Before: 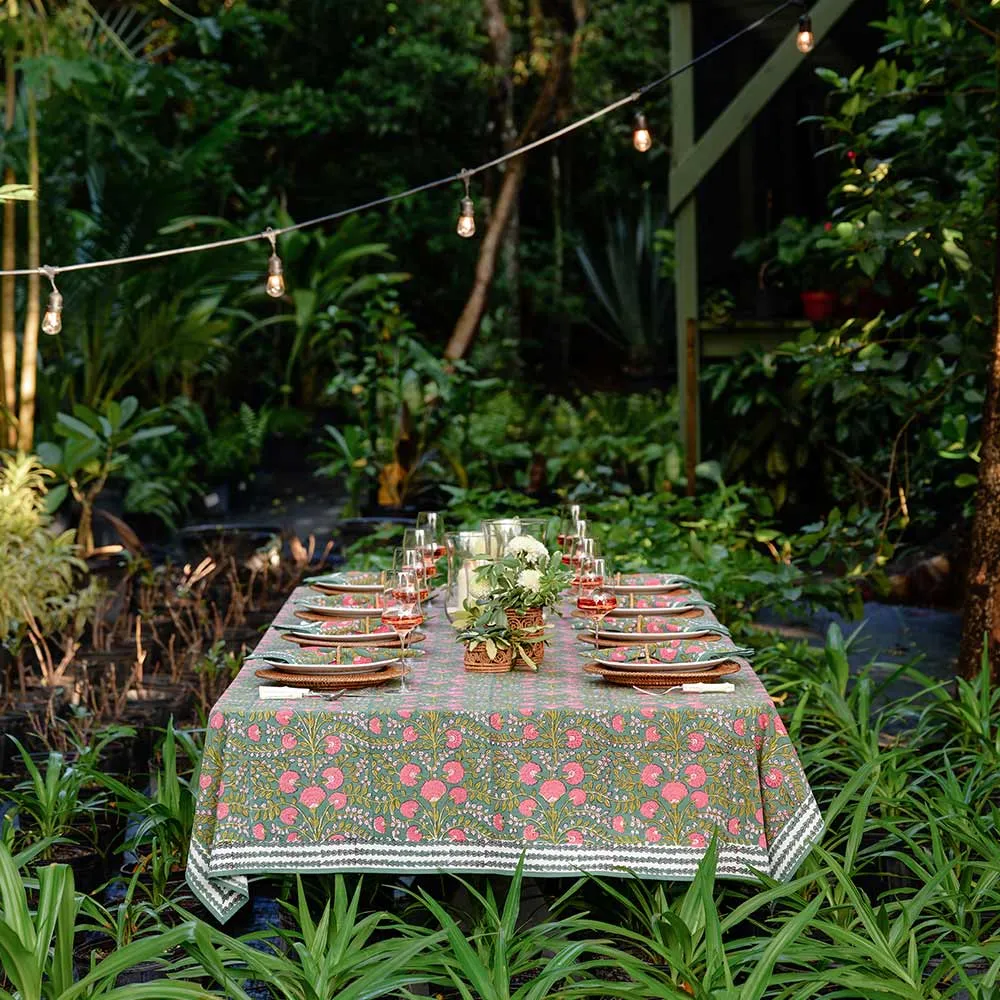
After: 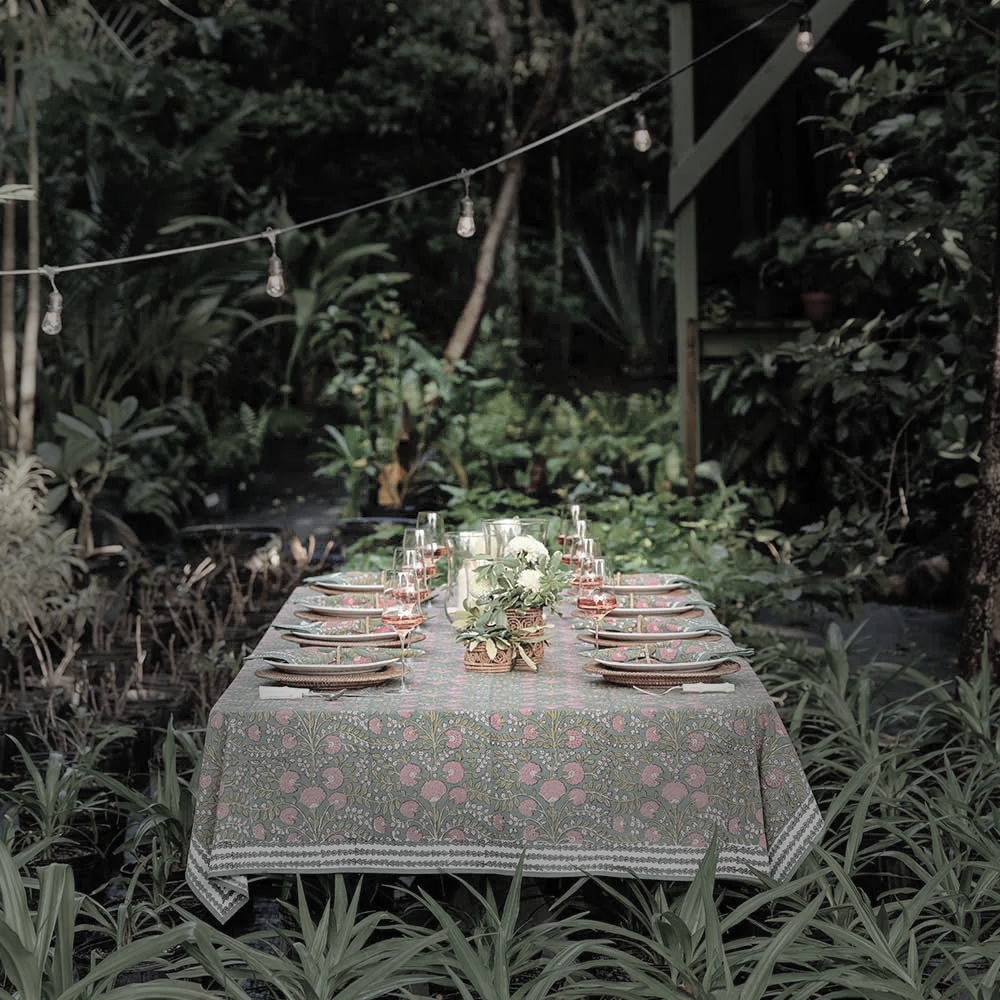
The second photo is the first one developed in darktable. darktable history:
contrast brightness saturation: brightness 0.18, saturation -0.5
vignetting: fall-off start 31.28%, fall-off radius 34.64%, brightness -0.575
